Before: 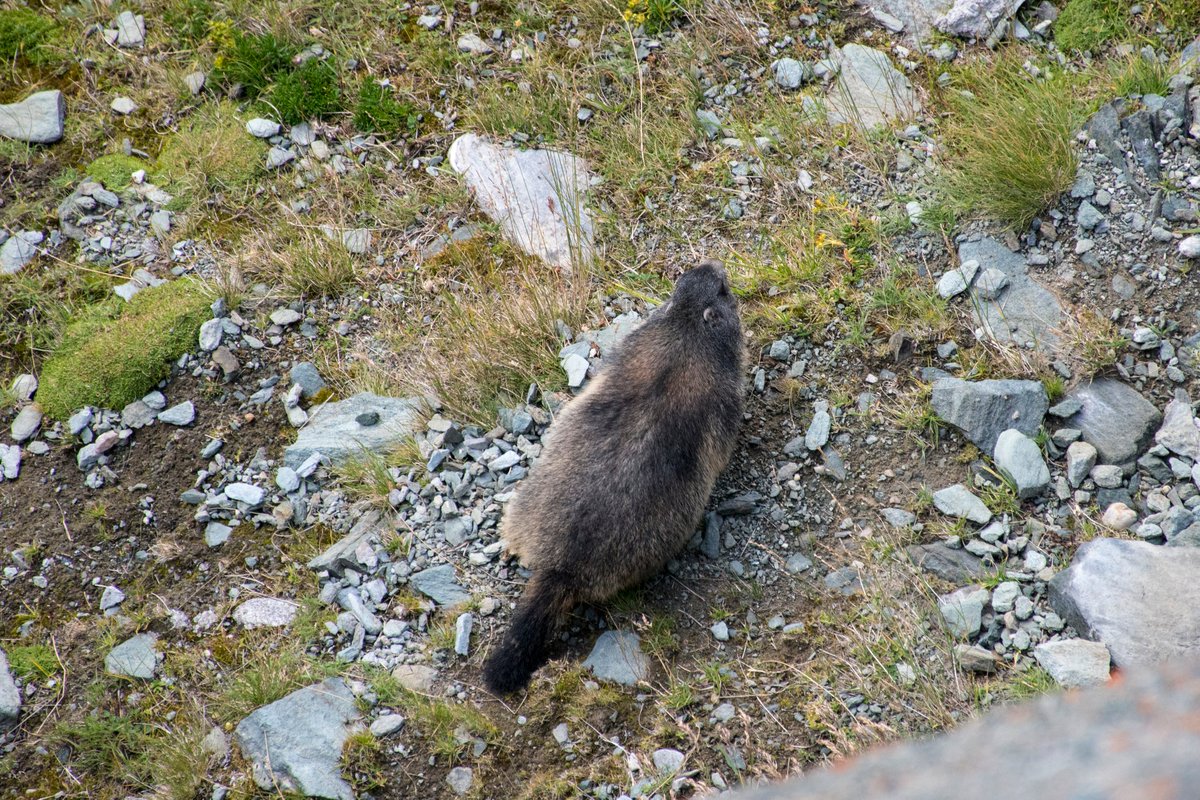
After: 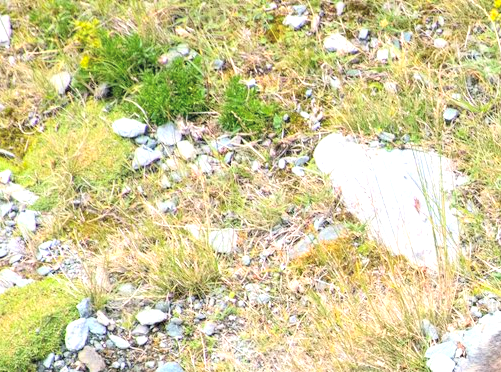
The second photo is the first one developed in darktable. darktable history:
crop and rotate: left 11.167%, top 0.117%, right 47.001%, bottom 53.381%
contrast brightness saturation: contrast 0.098, brightness 0.318, saturation 0.147
exposure: exposure 1 EV, compensate highlight preservation false
